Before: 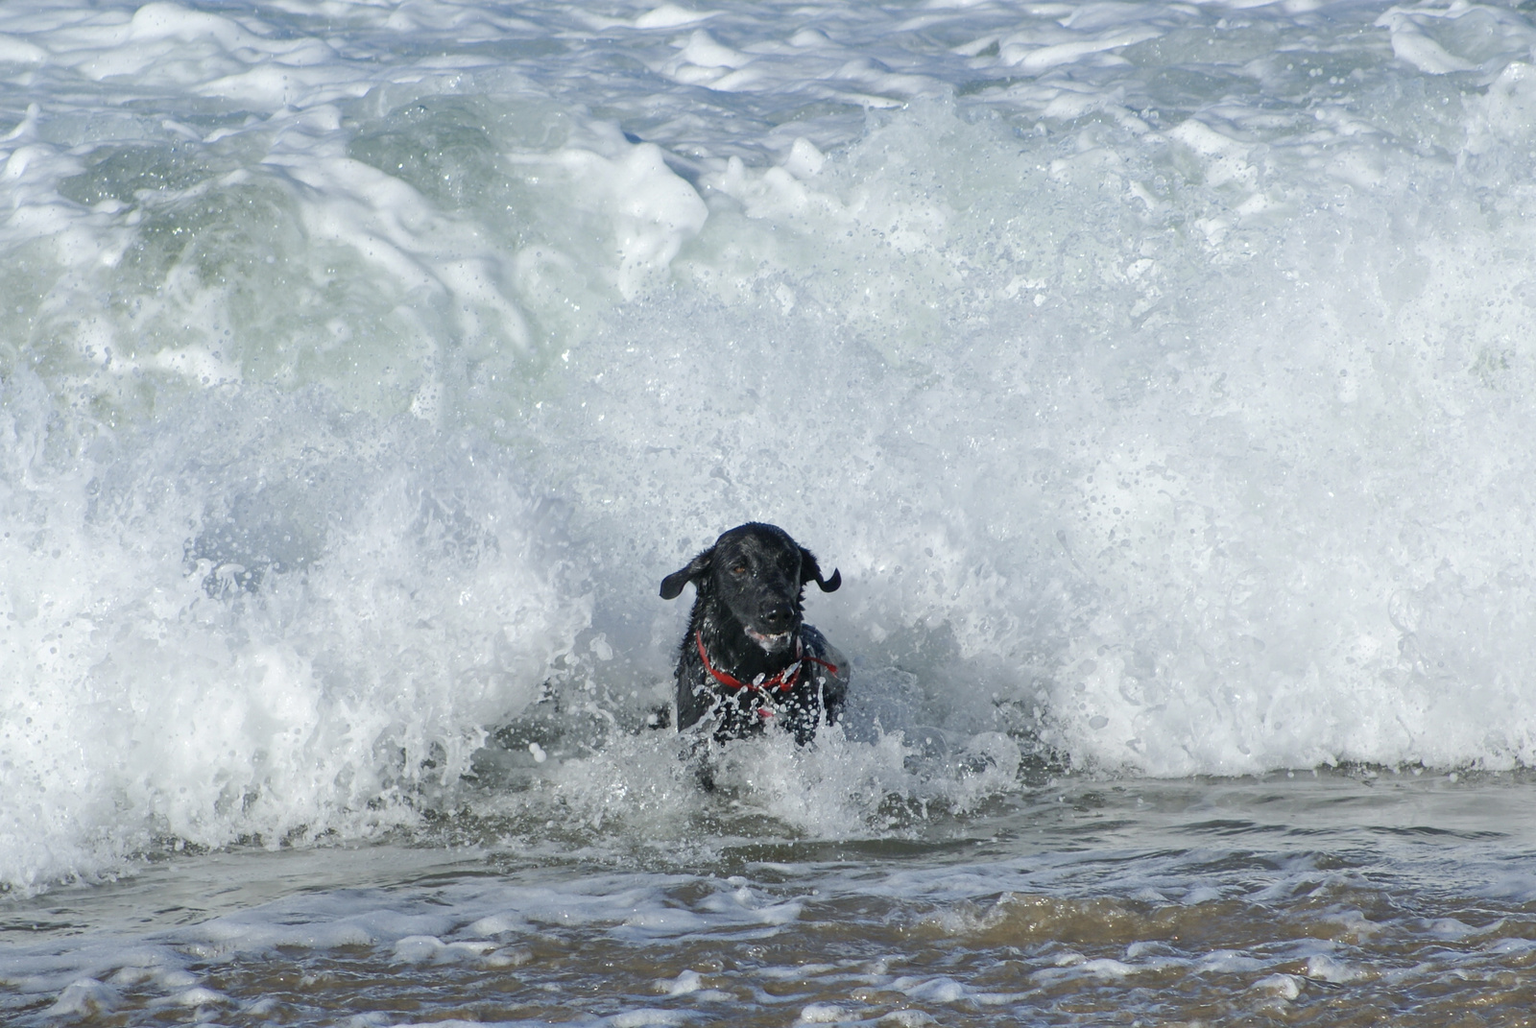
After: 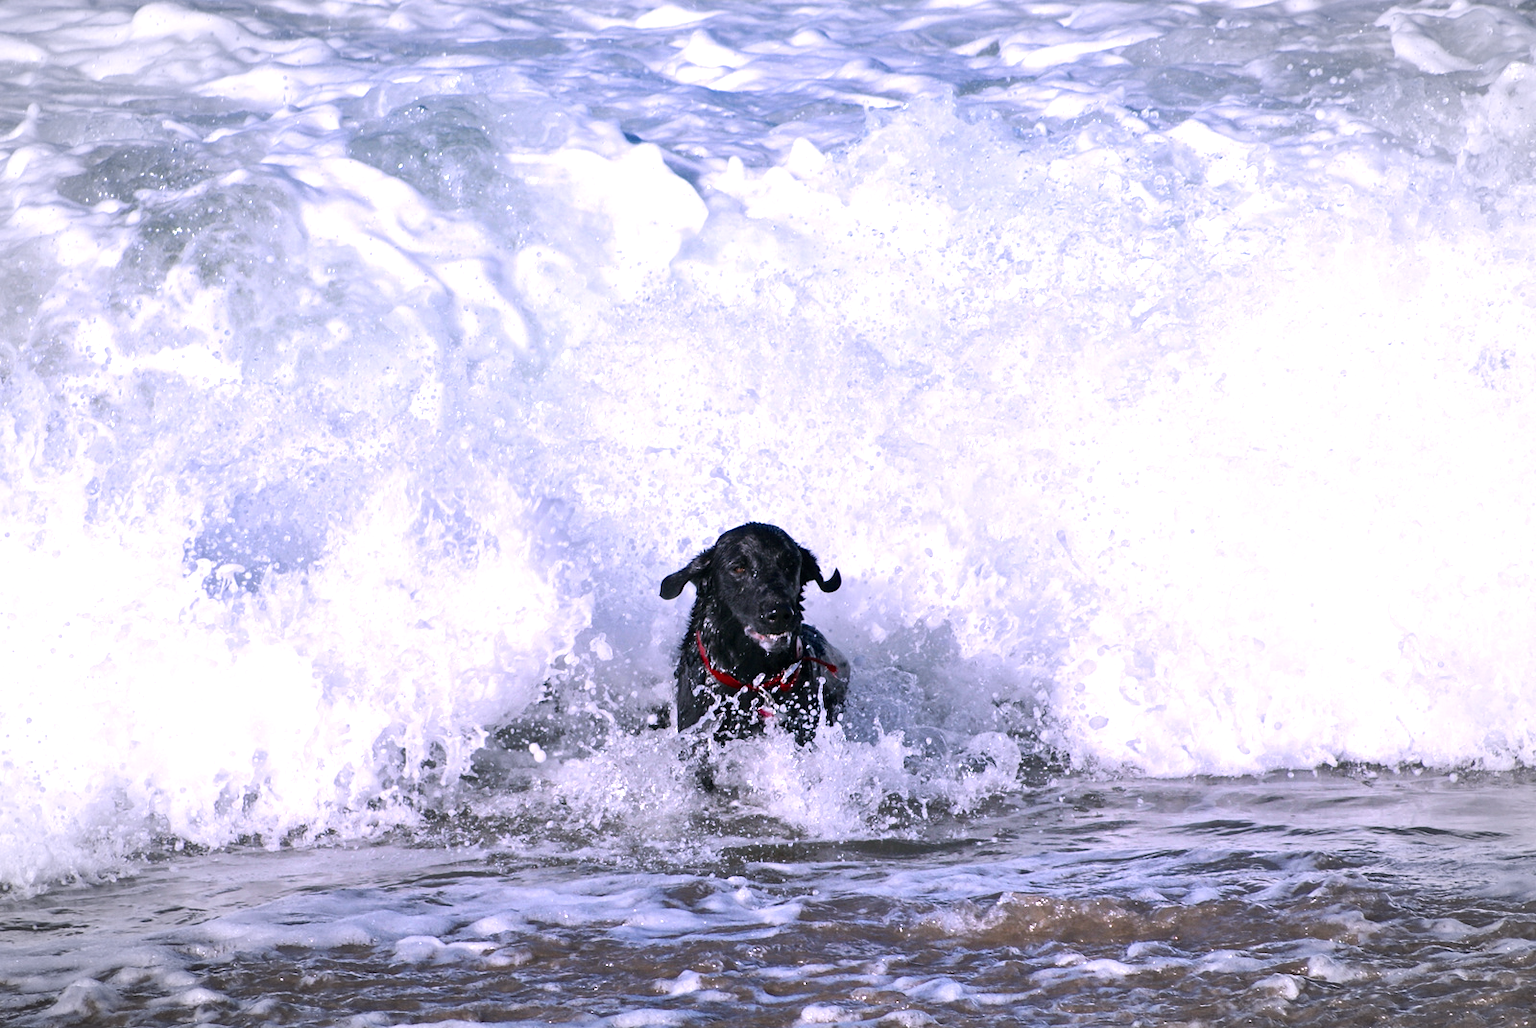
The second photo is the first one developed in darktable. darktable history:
tone equalizer: -8 EV -0.739 EV, -7 EV -0.701 EV, -6 EV -0.639 EV, -5 EV -0.374 EV, -3 EV 0.382 EV, -2 EV 0.6 EV, -1 EV 0.696 EV, +0 EV 0.725 EV, edges refinement/feathering 500, mask exposure compensation -1.57 EV, preserve details no
vignetting: brightness -0.292, automatic ratio true, dithering 8-bit output
color balance rgb: shadows lift › hue 85.89°, perceptual saturation grading › global saturation 25.05%, saturation formula JzAzBz (2021)
local contrast: mode bilateral grid, contrast 20, coarseness 50, detail 121%, midtone range 0.2
color correction: highlights a* 15.78, highlights b* -20.84
